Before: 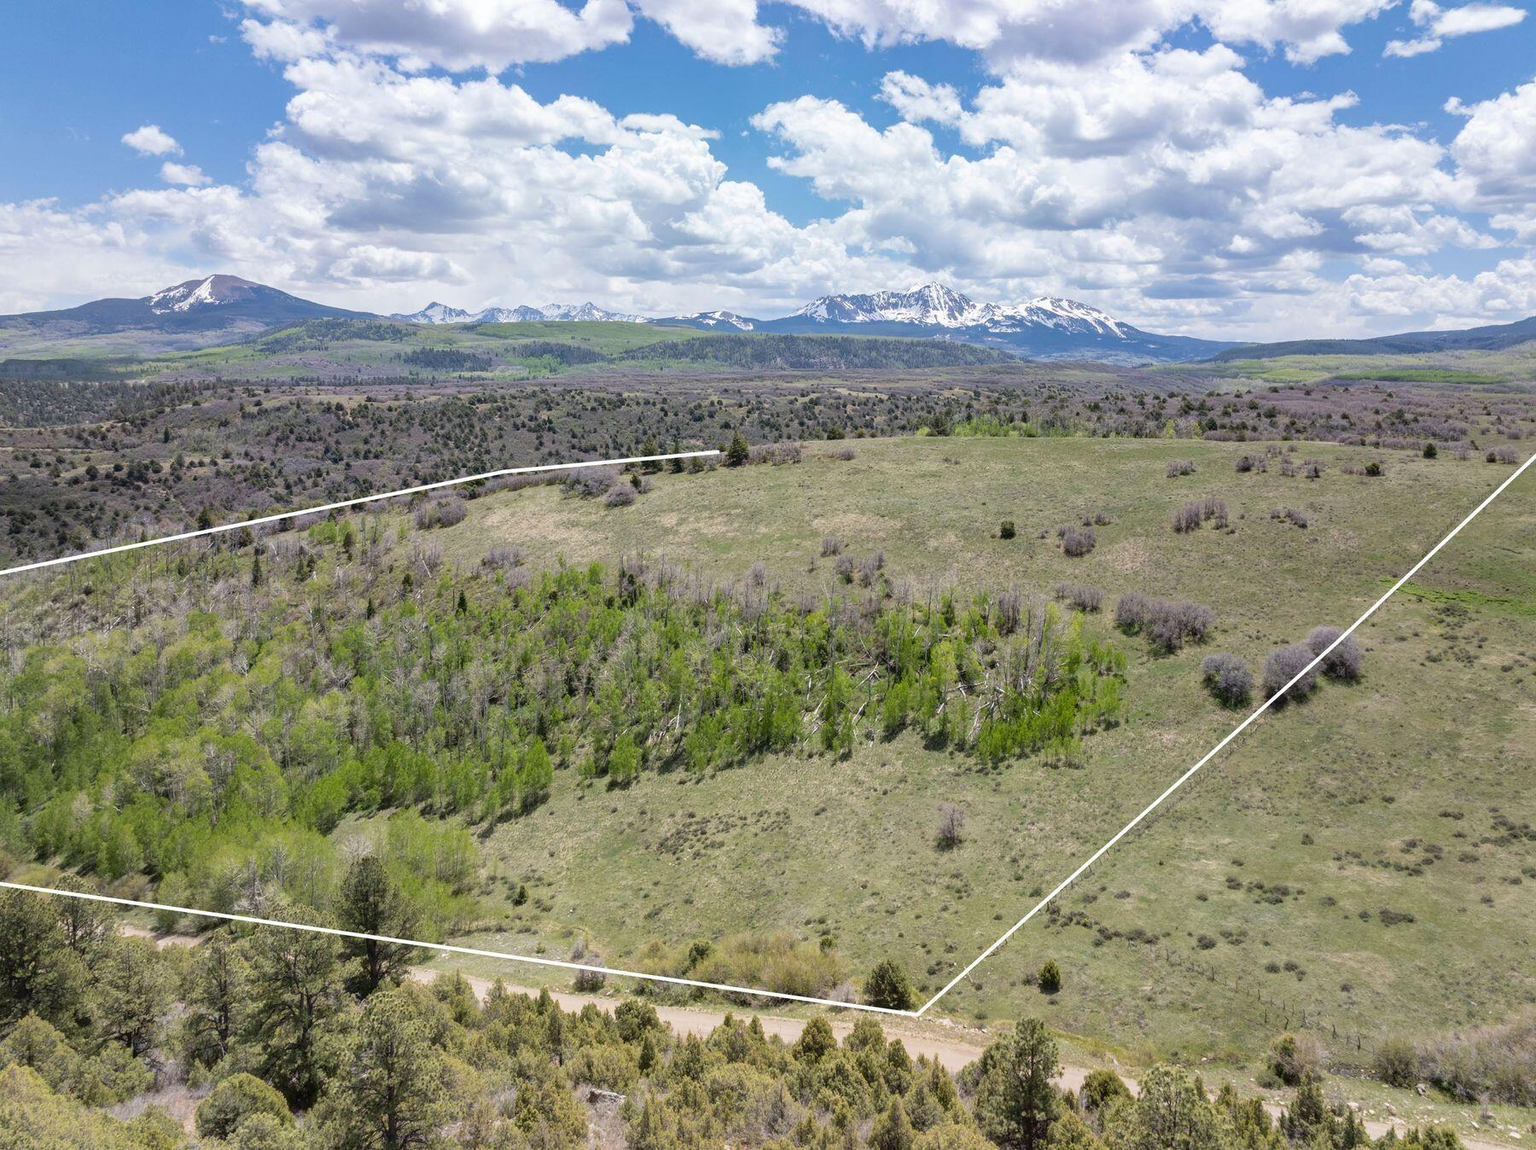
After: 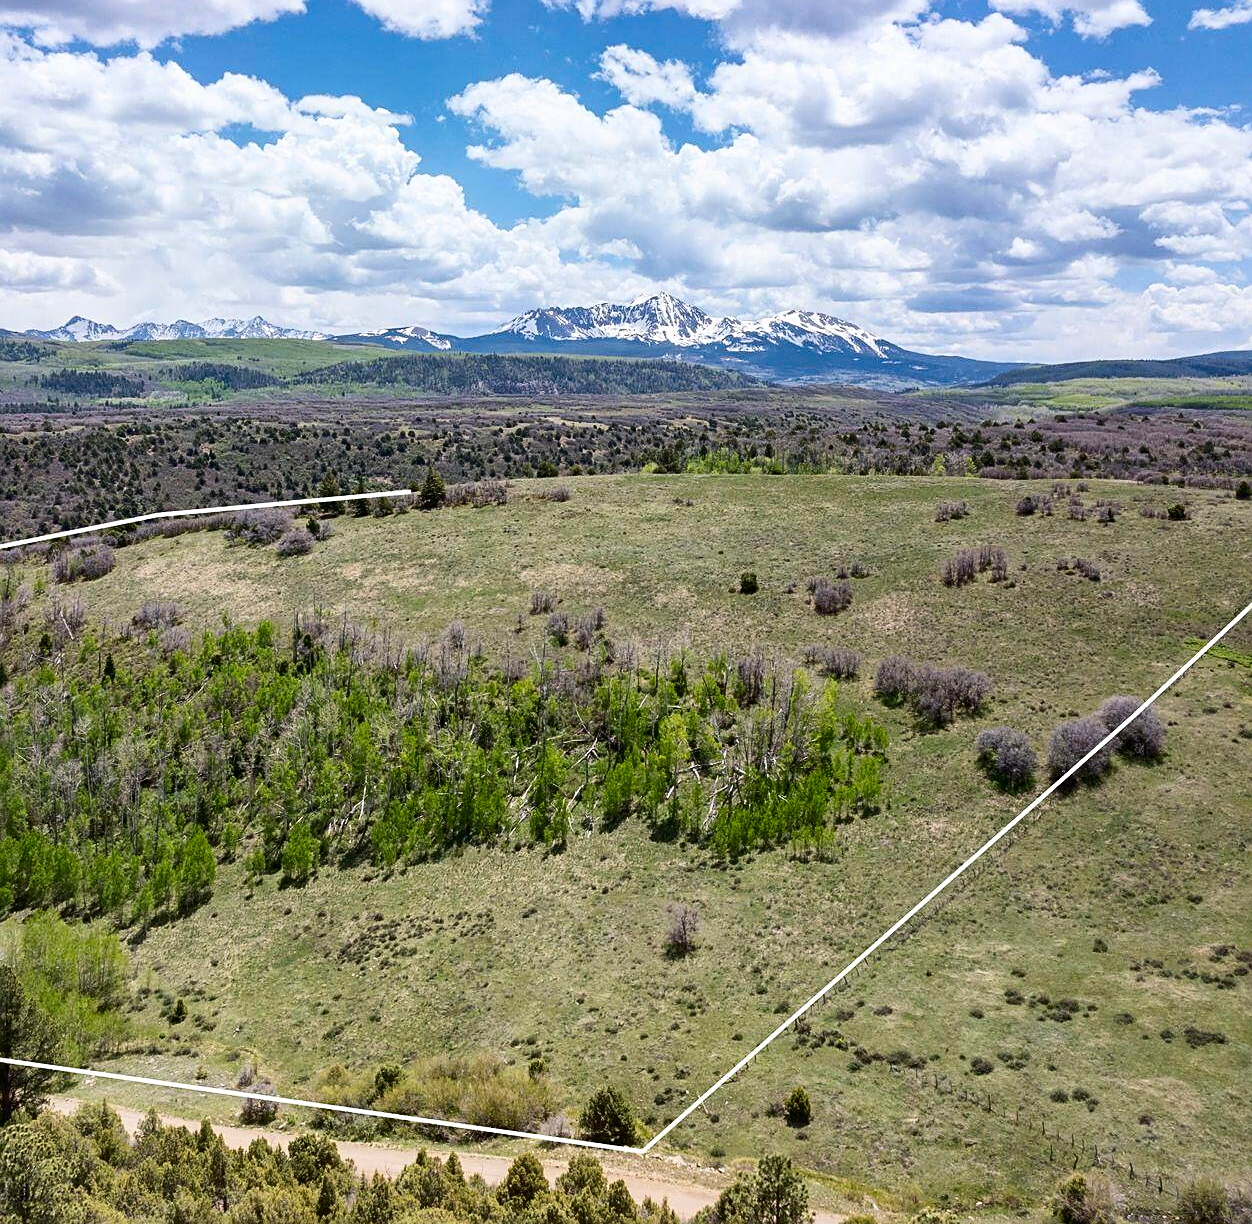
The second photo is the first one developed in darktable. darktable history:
exposure: black level correction 0.001, compensate highlight preservation false
crop and rotate: left 24.034%, top 2.838%, right 6.406%, bottom 6.299%
contrast brightness saturation: contrast 0.21, brightness -0.11, saturation 0.21
sharpen: on, module defaults
